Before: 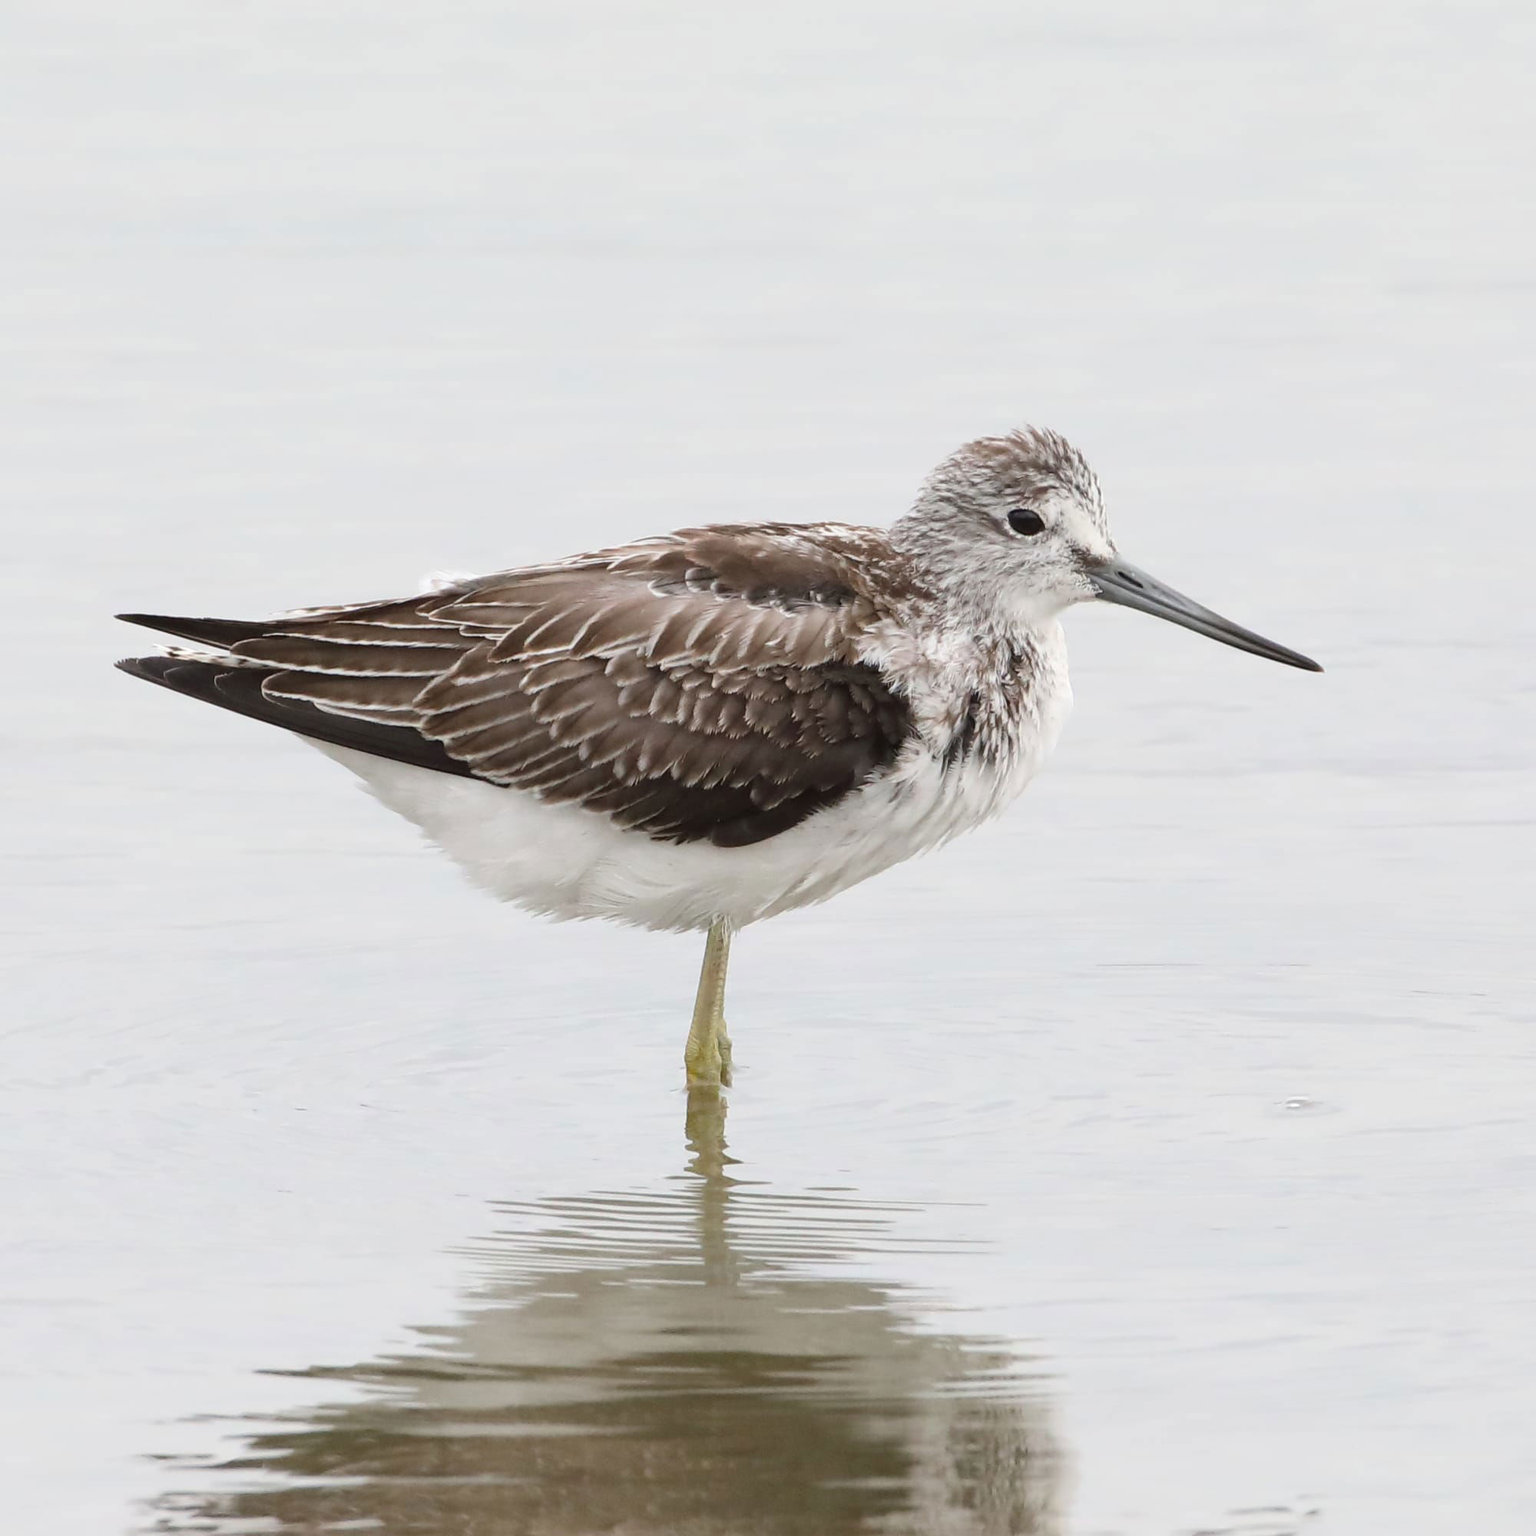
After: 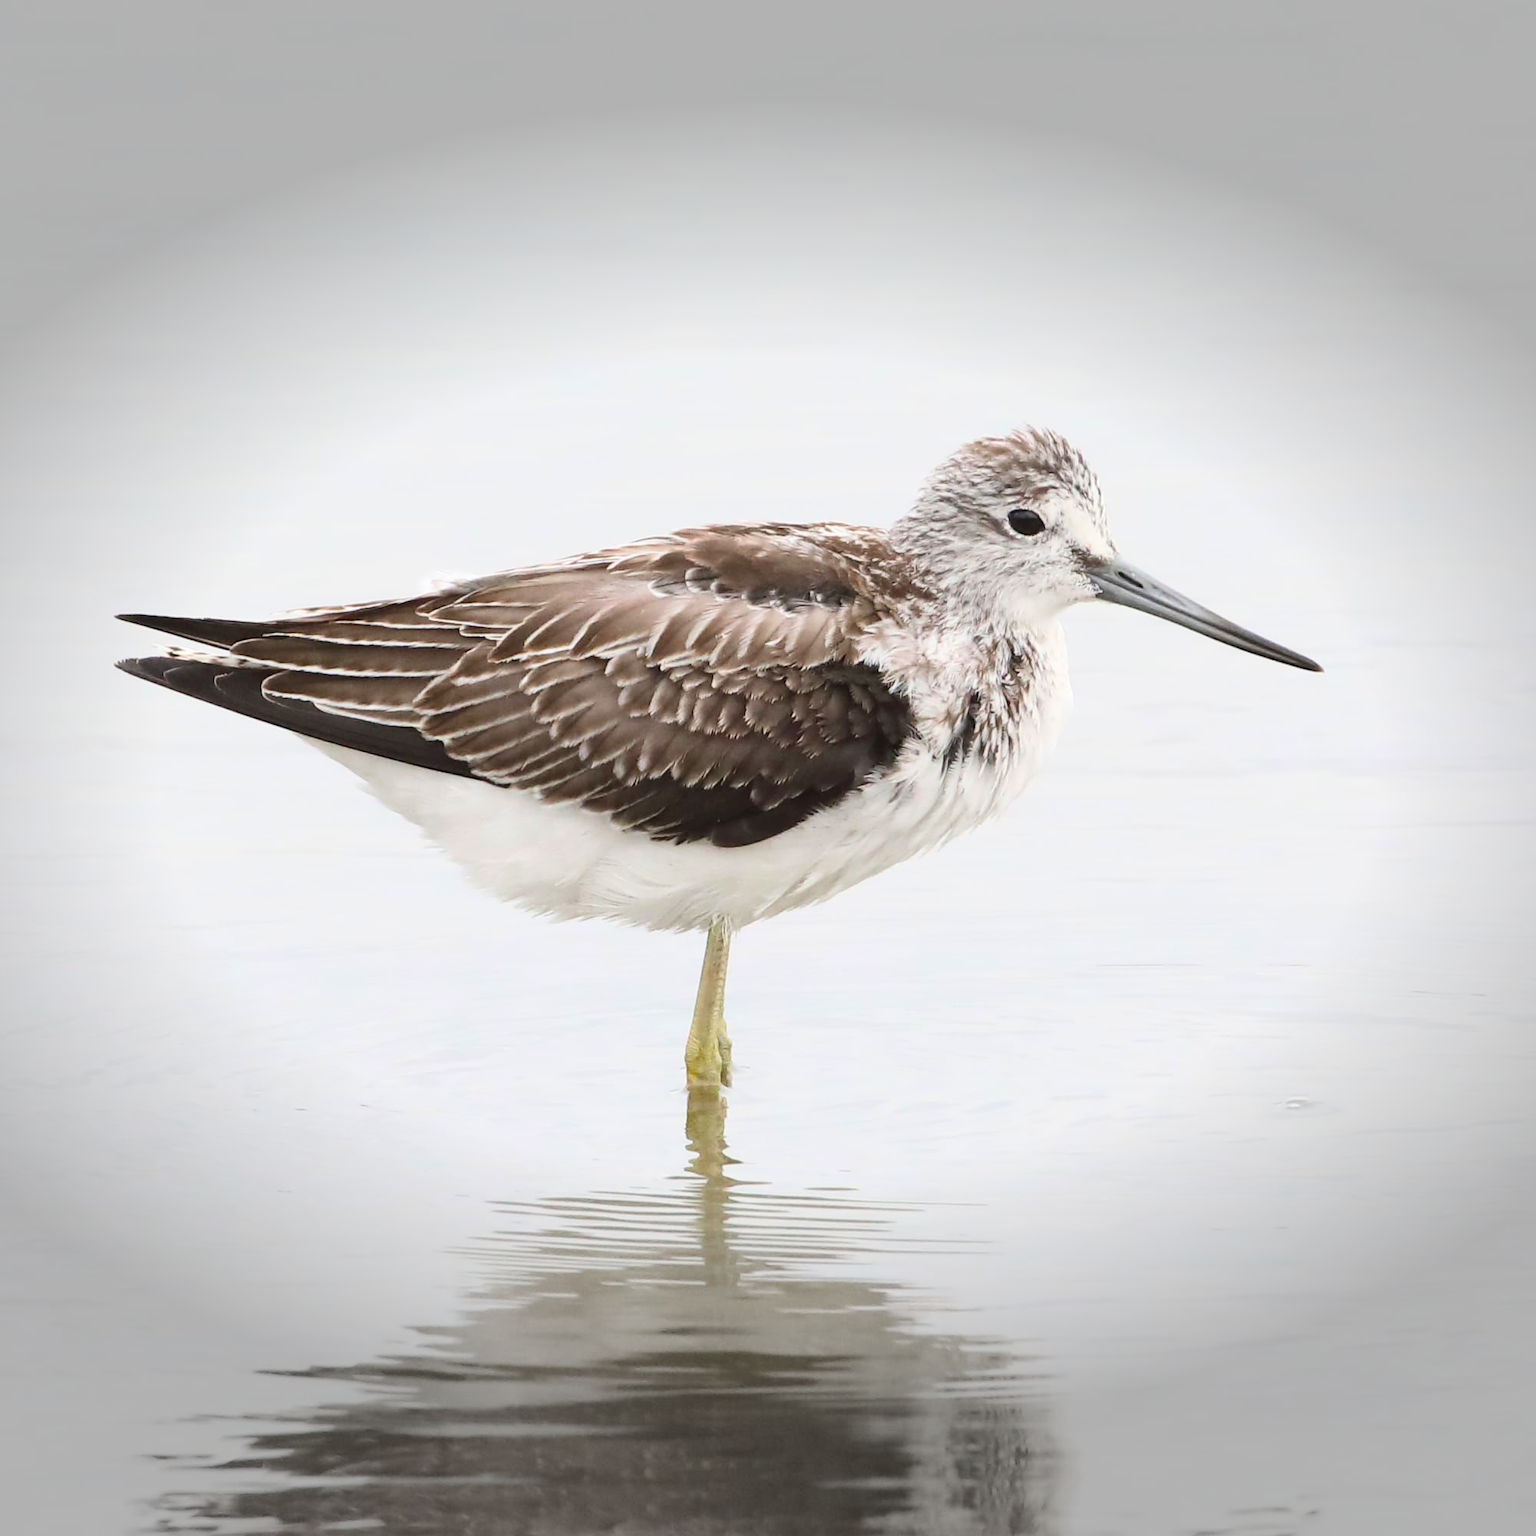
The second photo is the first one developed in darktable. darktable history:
contrast brightness saturation: contrast 0.2, brightness 0.16, saturation 0.22
vignetting: fall-off start 79.43%, saturation -0.649, width/height ratio 1.327, unbound false
